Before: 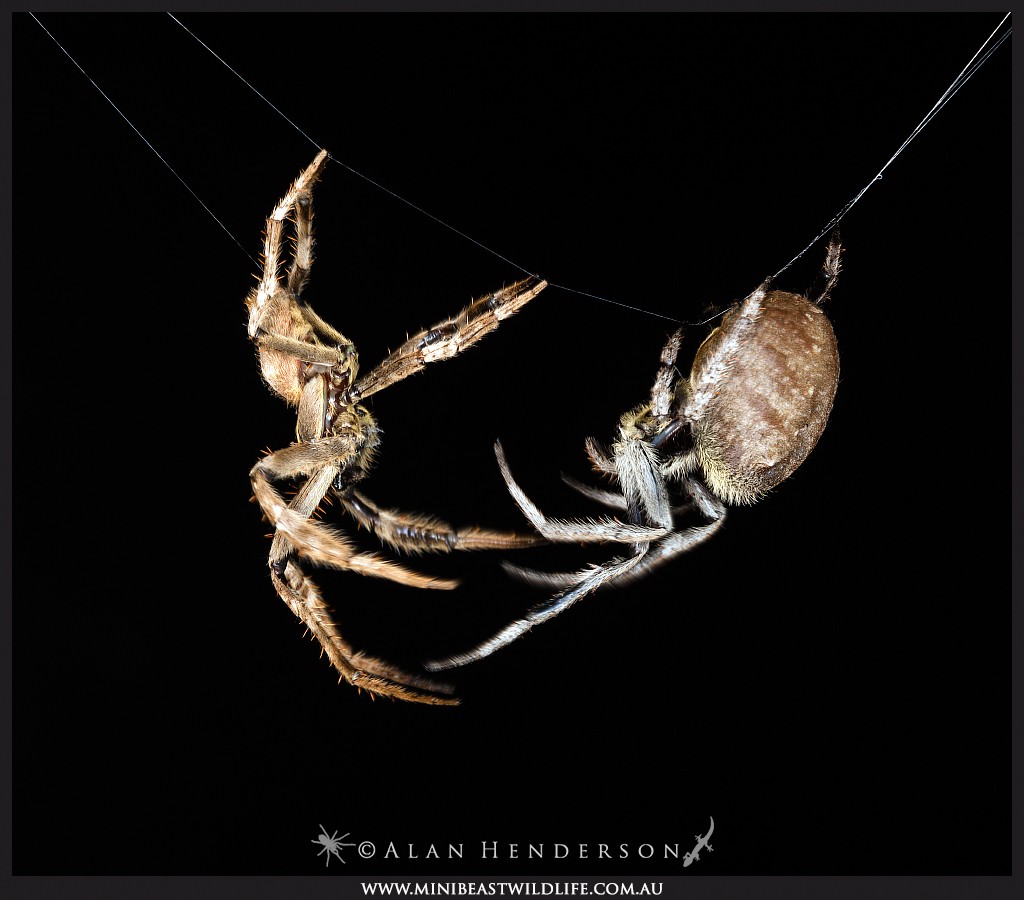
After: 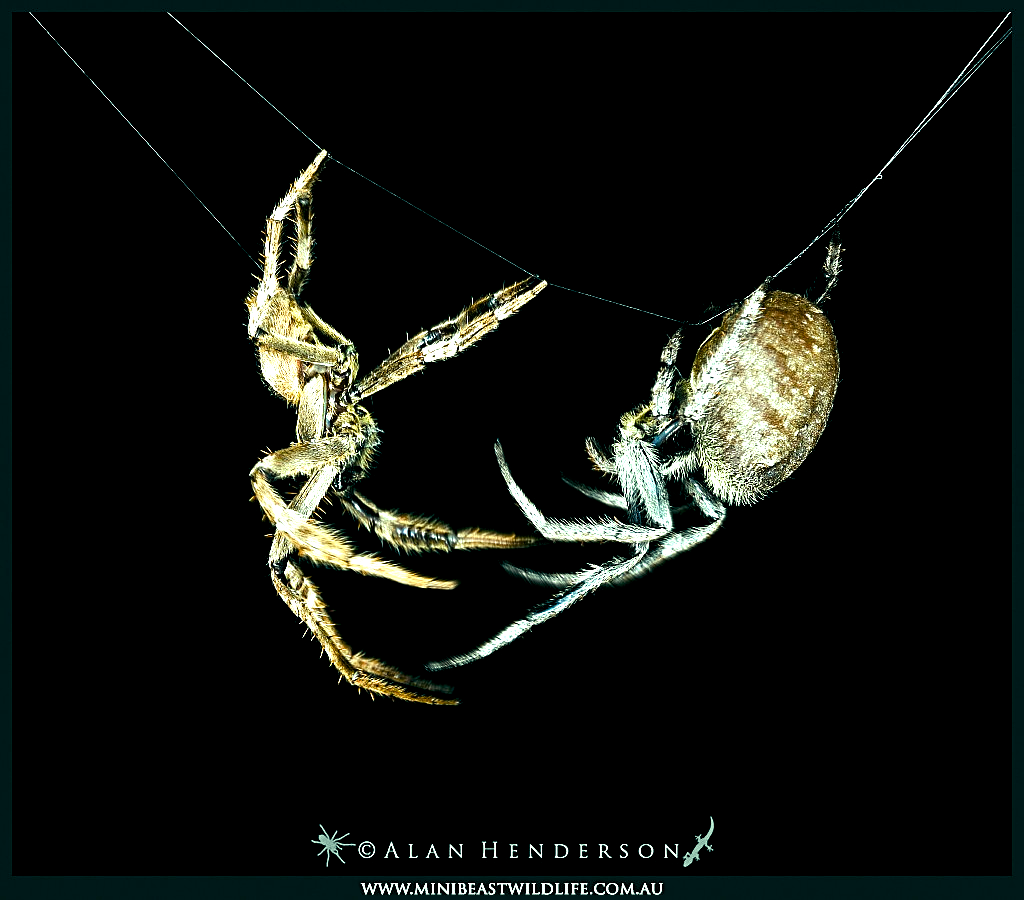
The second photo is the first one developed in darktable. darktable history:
exposure: exposure 0.2 EV, compensate highlight preservation false
color balance rgb: shadows lift › luminance -7.7%, shadows lift › chroma 2.13%, shadows lift › hue 165.27°, power › luminance -7.77%, power › chroma 1.1%, power › hue 215.88°, highlights gain › luminance 15.15%, highlights gain › chroma 7%, highlights gain › hue 125.57°, global offset › luminance -0.33%, global offset › chroma 0.11%, global offset › hue 165.27°, perceptual saturation grading › global saturation 24.42%, perceptual saturation grading › highlights -24.42%, perceptual saturation grading › mid-tones 24.42%, perceptual saturation grading › shadows 40%, perceptual brilliance grading › global brilliance -5%, perceptual brilliance grading › highlights 24.42%, perceptual brilliance grading › mid-tones 7%, perceptual brilliance grading › shadows -5%
sharpen: on, module defaults
